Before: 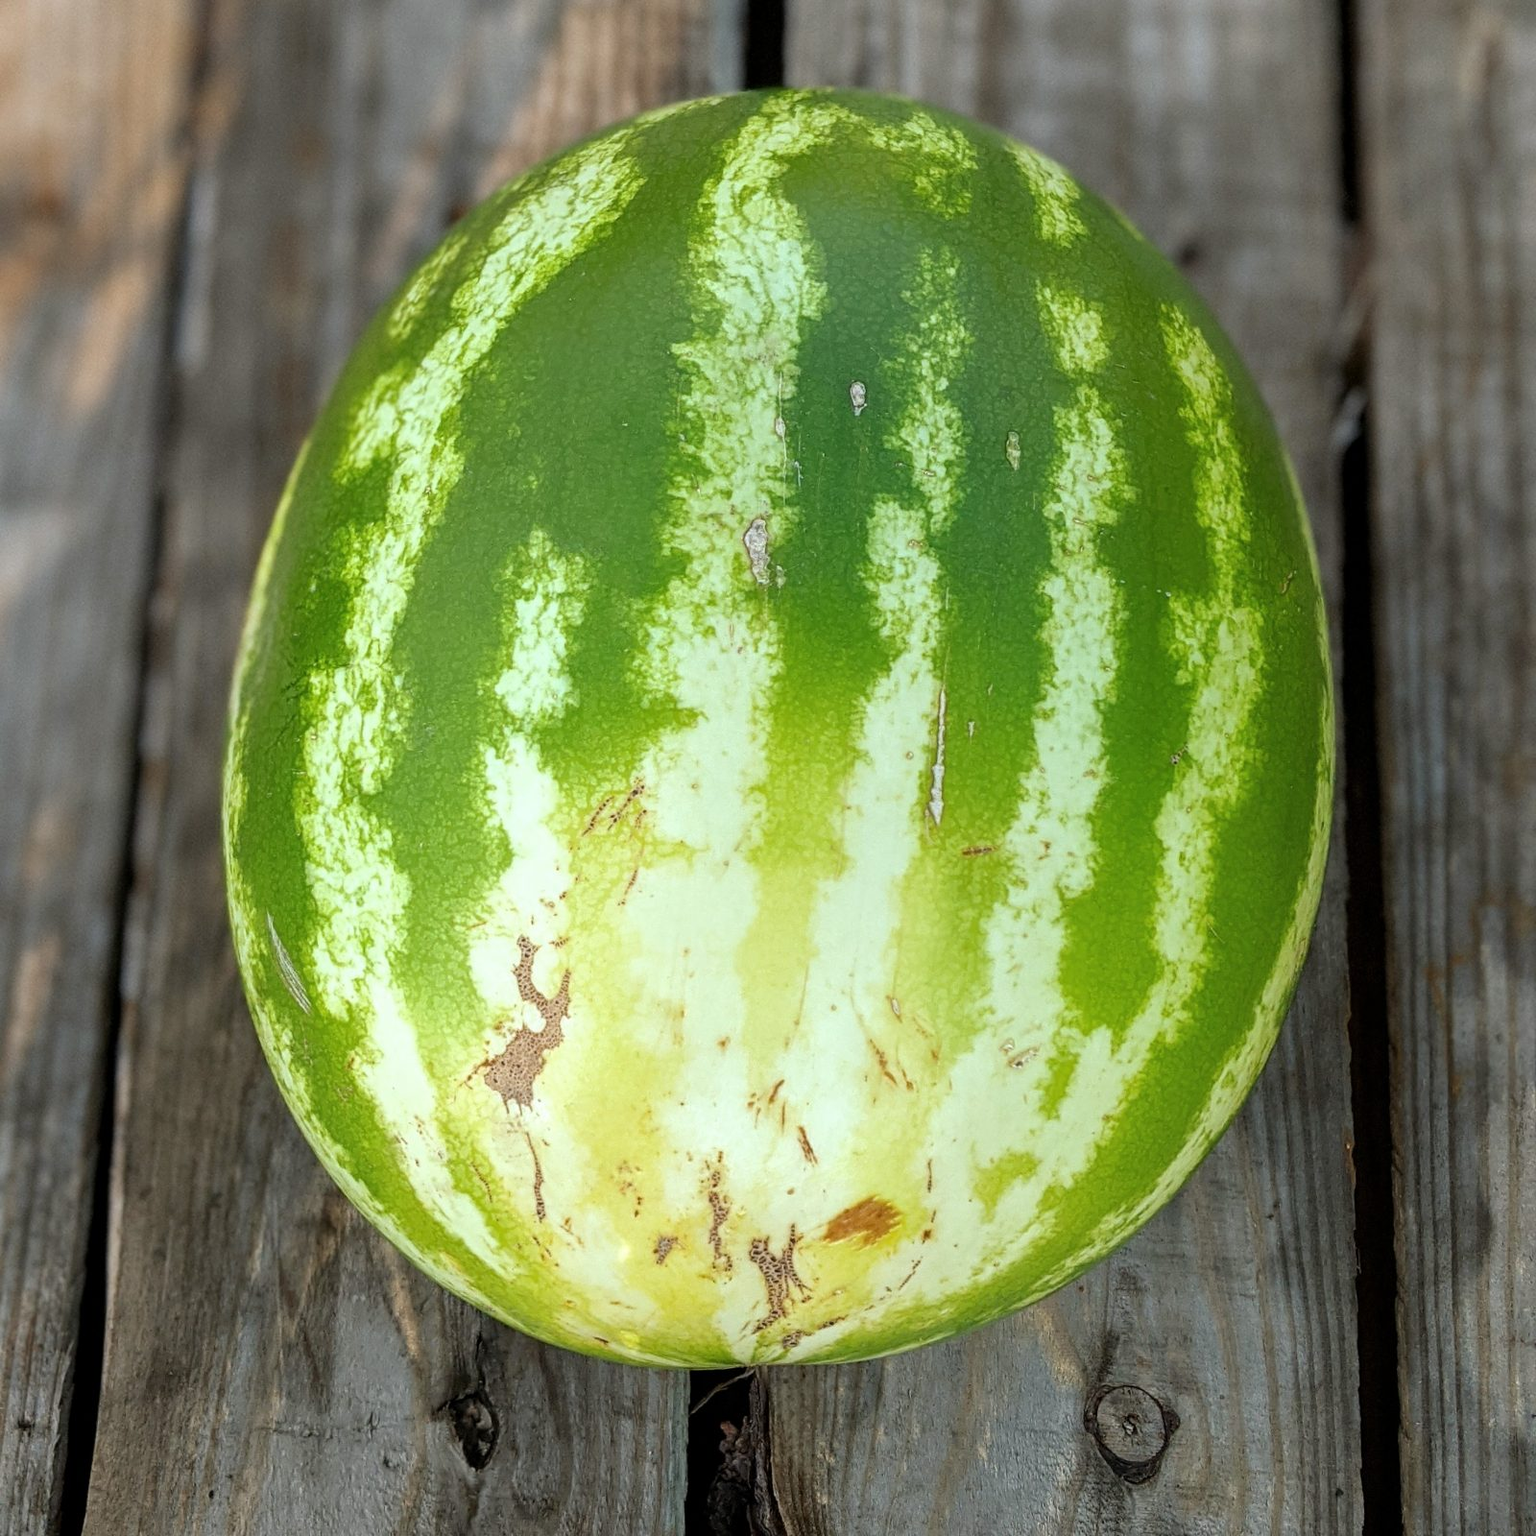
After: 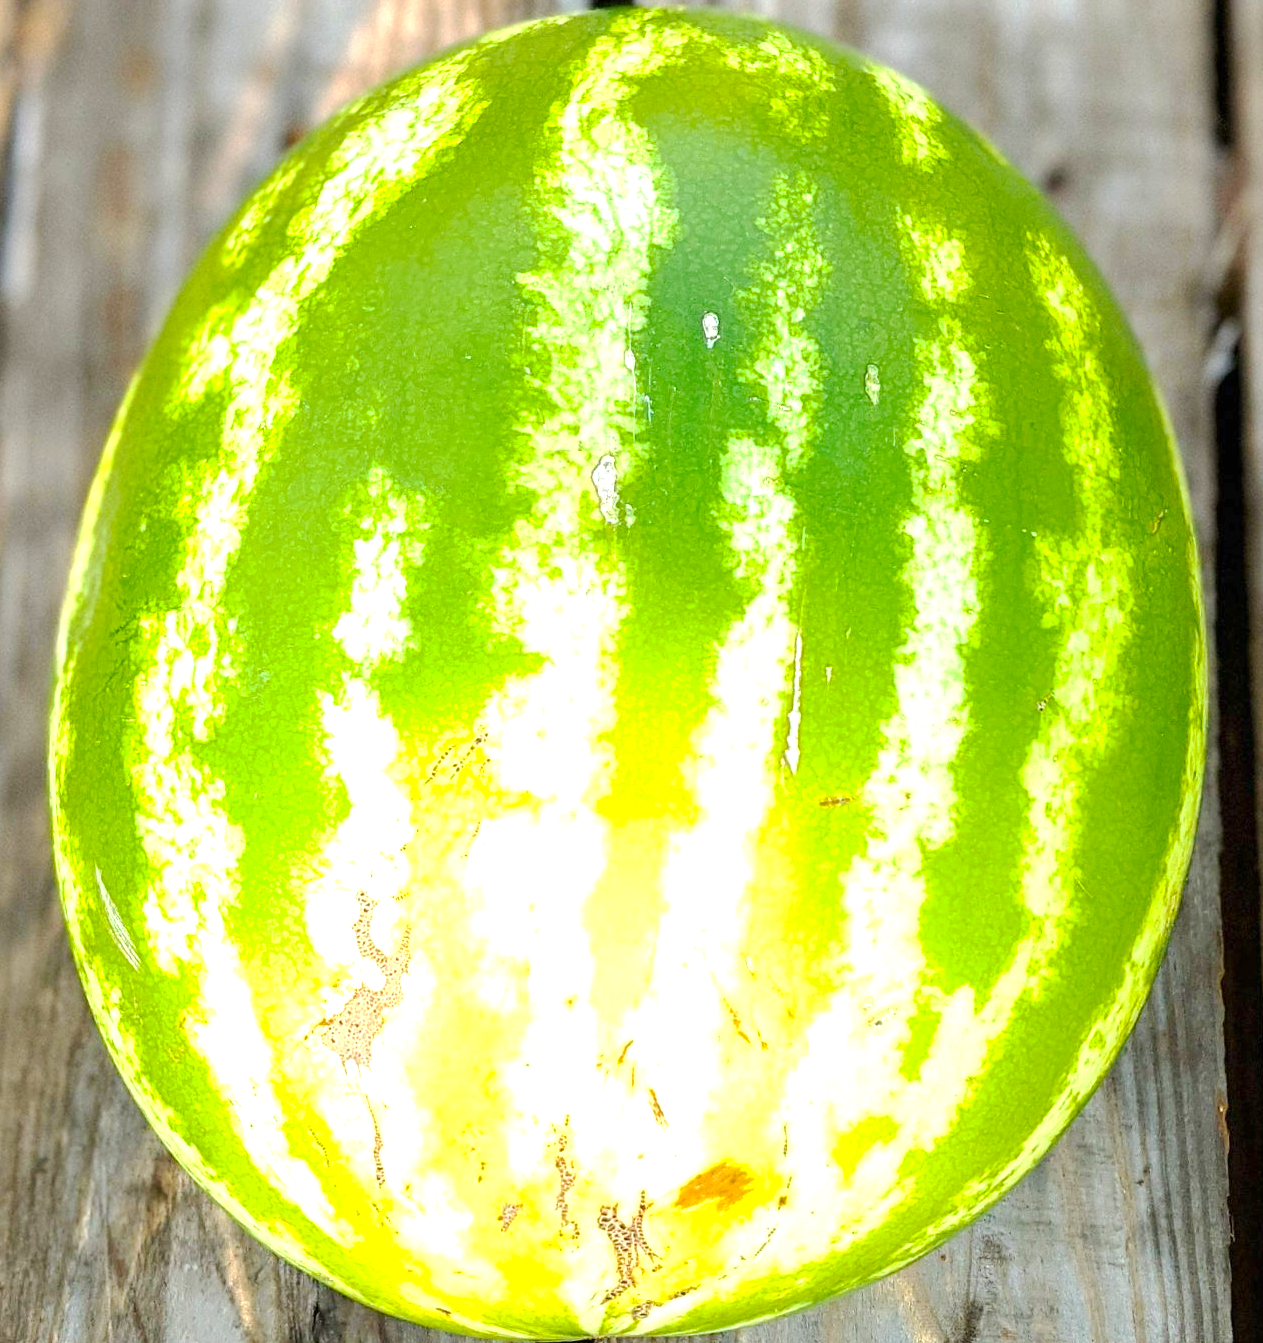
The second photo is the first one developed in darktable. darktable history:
crop: left 11.447%, top 5.315%, right 9.577%, bottom 10.715%
exposure: black level correction 0, exposure 1.356 EV, compensate highlight preservation false
base curve: curves: ch0 [(0, 0) (0.262, 0.32) (0.722, 0.705) (1, 1)], preserve colors none
color balance rgb: perceptual saturation grading › global saturation 31.253%, global vibrance 9.326%
